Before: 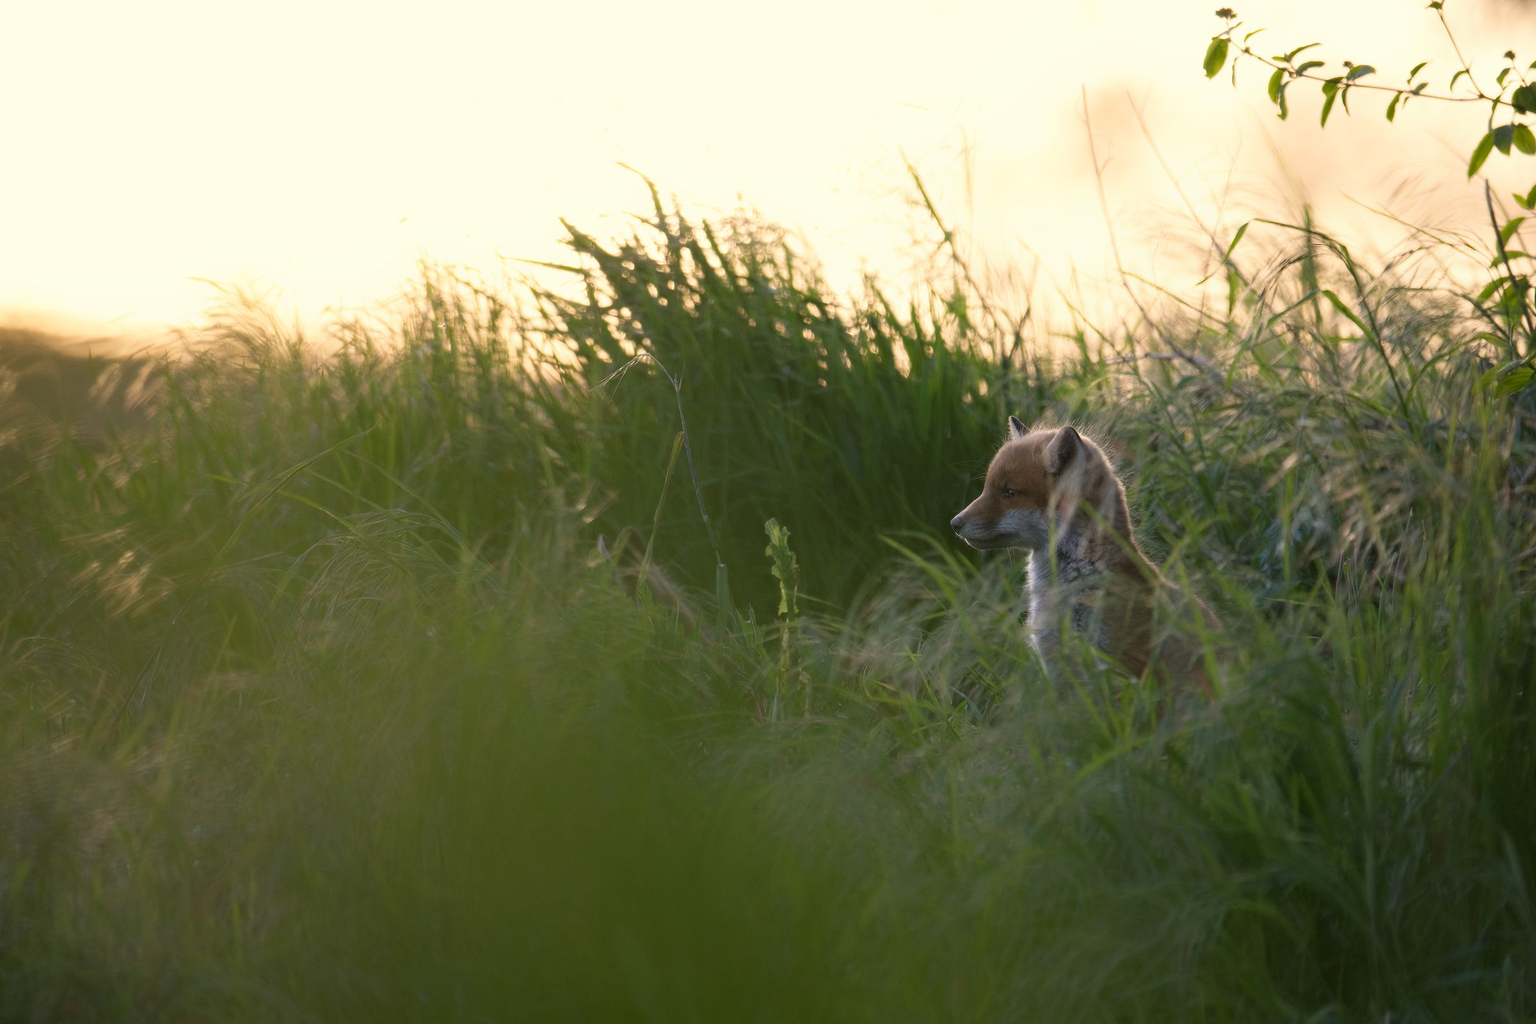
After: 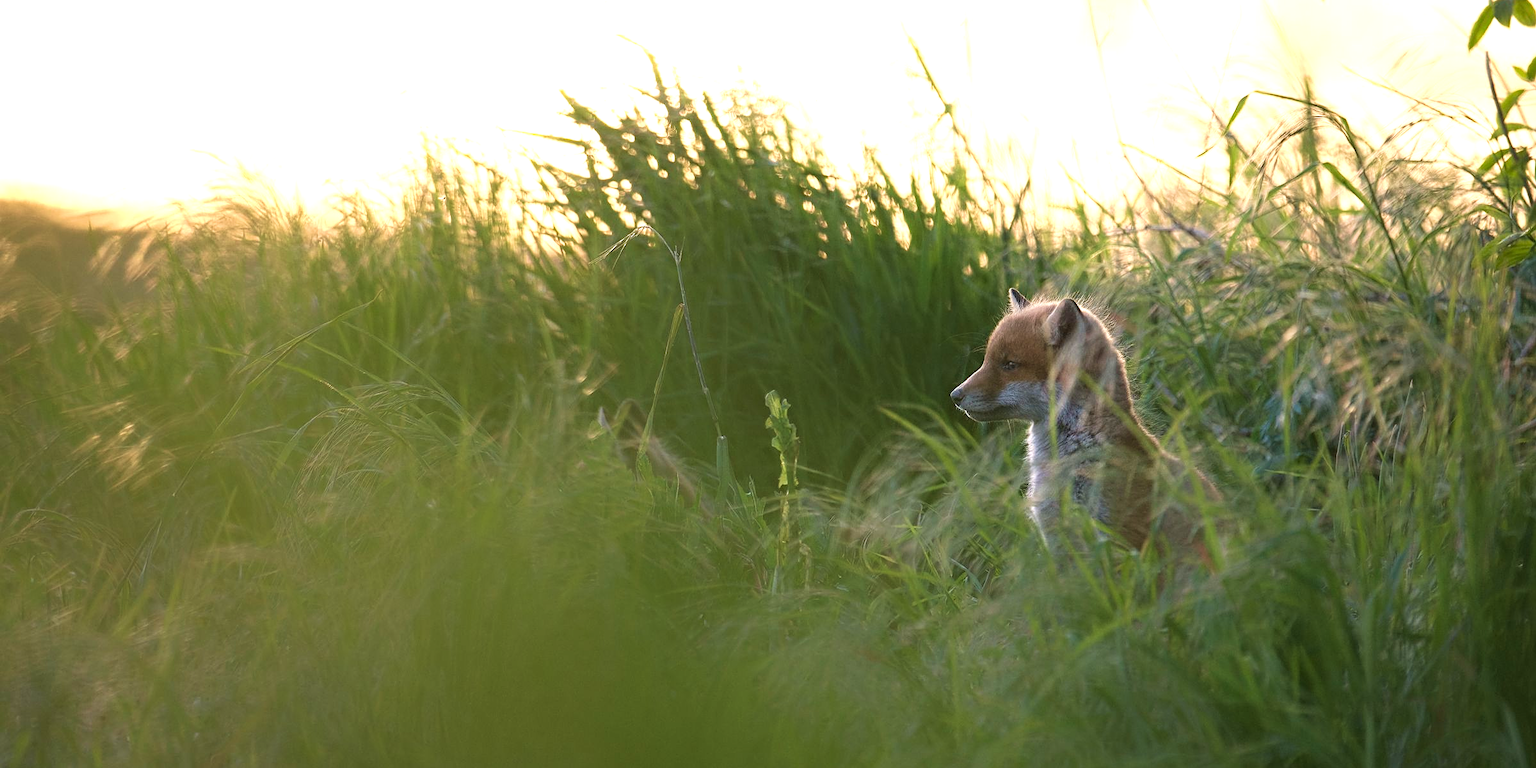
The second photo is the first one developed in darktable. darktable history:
crop and rotate: top 12.528%, bottom 12.42%
exposure: black level correction 0, exposure 0.701 EV, compensate exposure bias true, compensate highlight preservation false
sharpen: on, module defaults
velvia: on, module defaults
